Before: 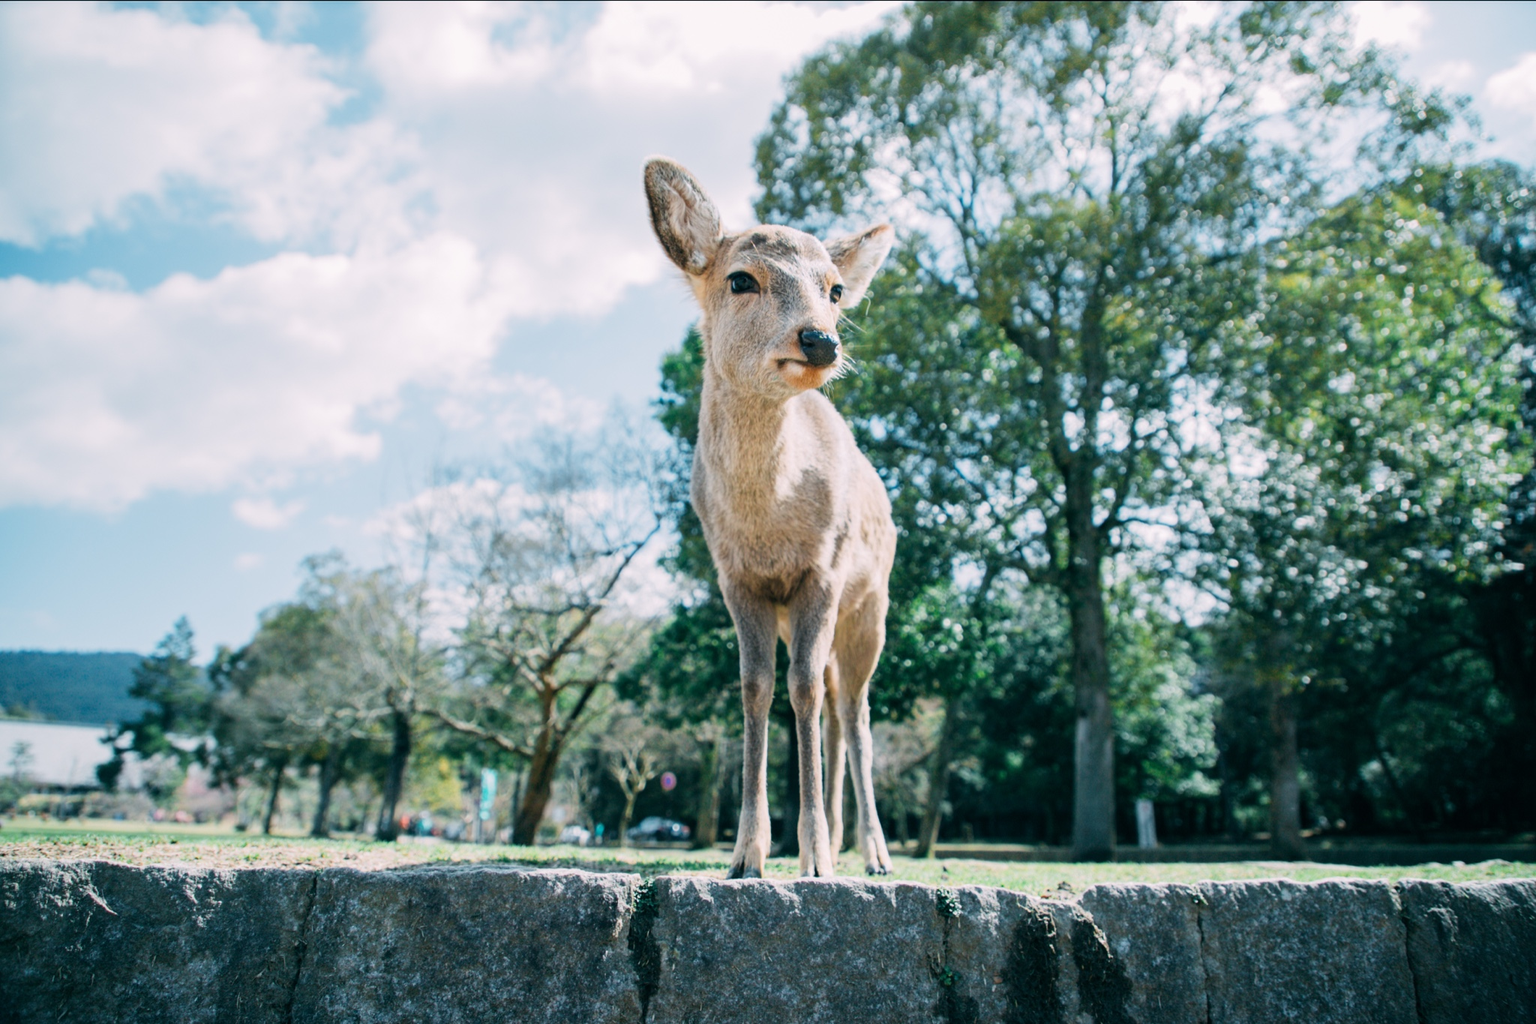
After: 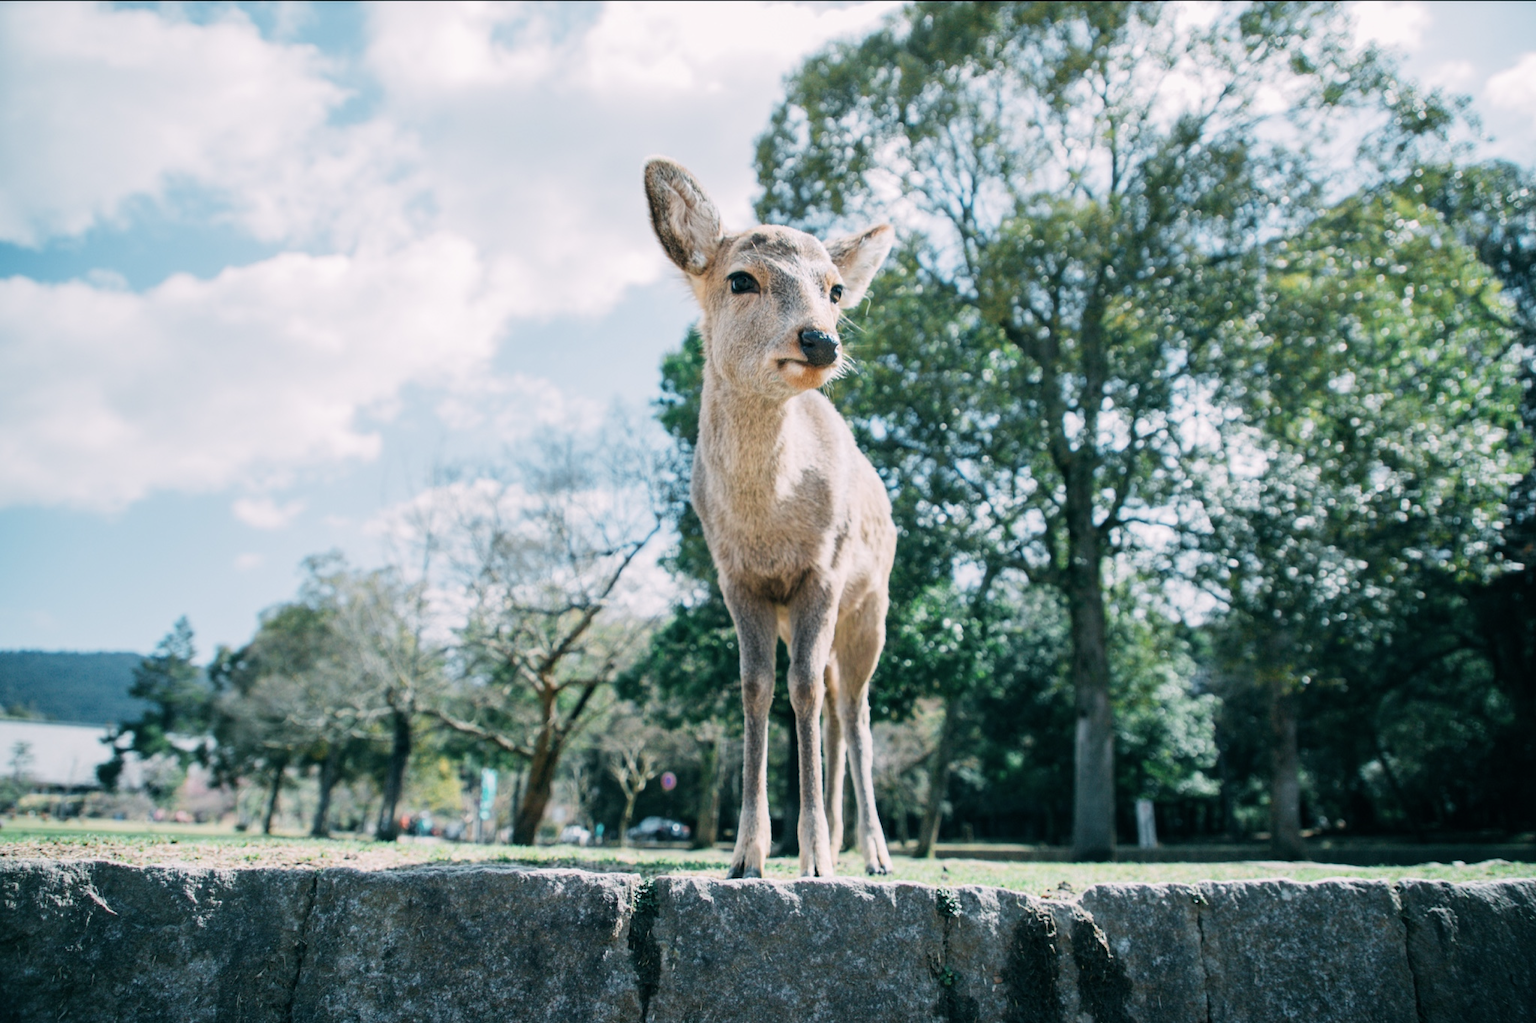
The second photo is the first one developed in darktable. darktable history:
contrast brightness saturation: contrast 0.04, saturation 0.07
color correction: saturation 0.8
